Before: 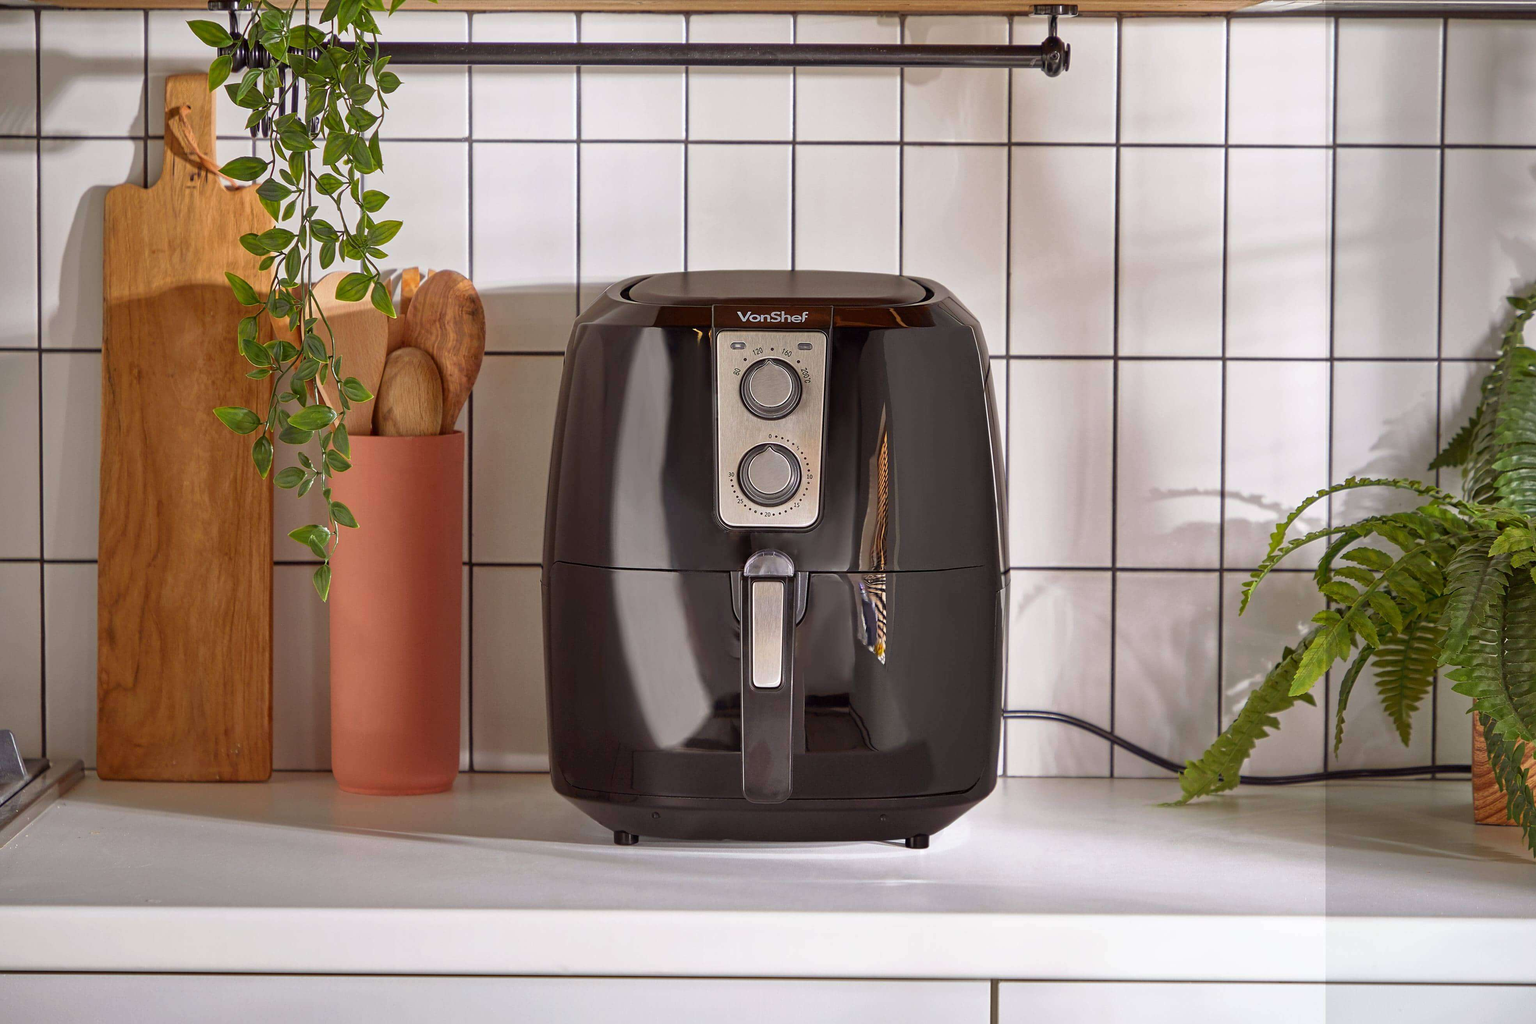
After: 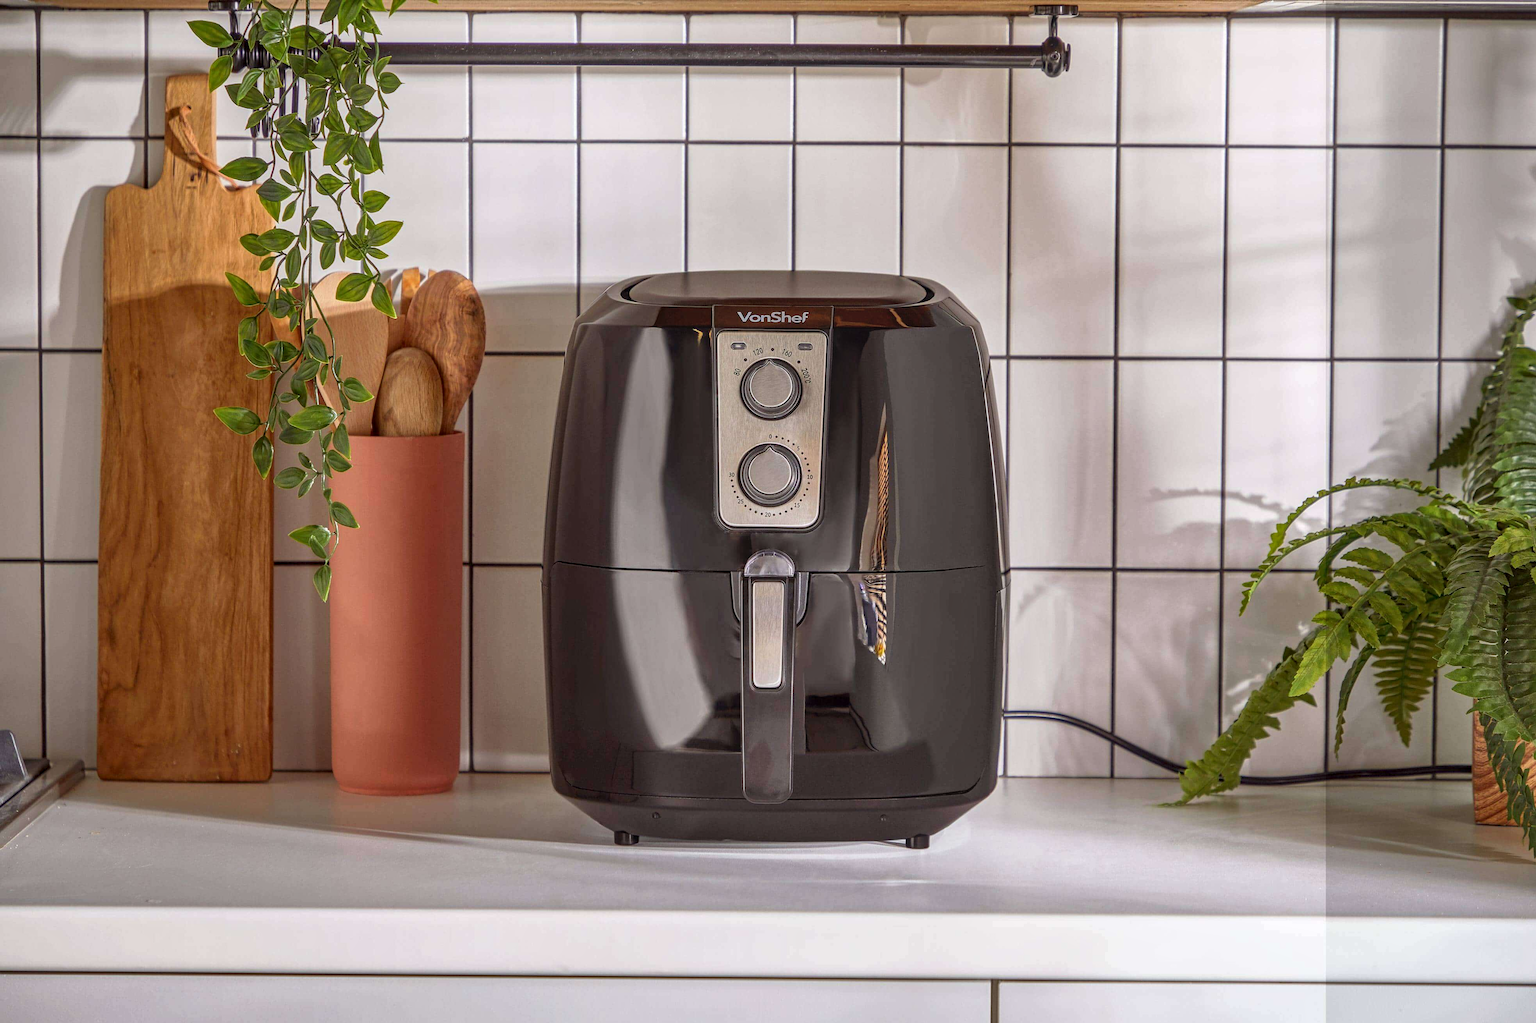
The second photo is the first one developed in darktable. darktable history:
local contrast: highlights 2%, shadows 6%, detail 133%
